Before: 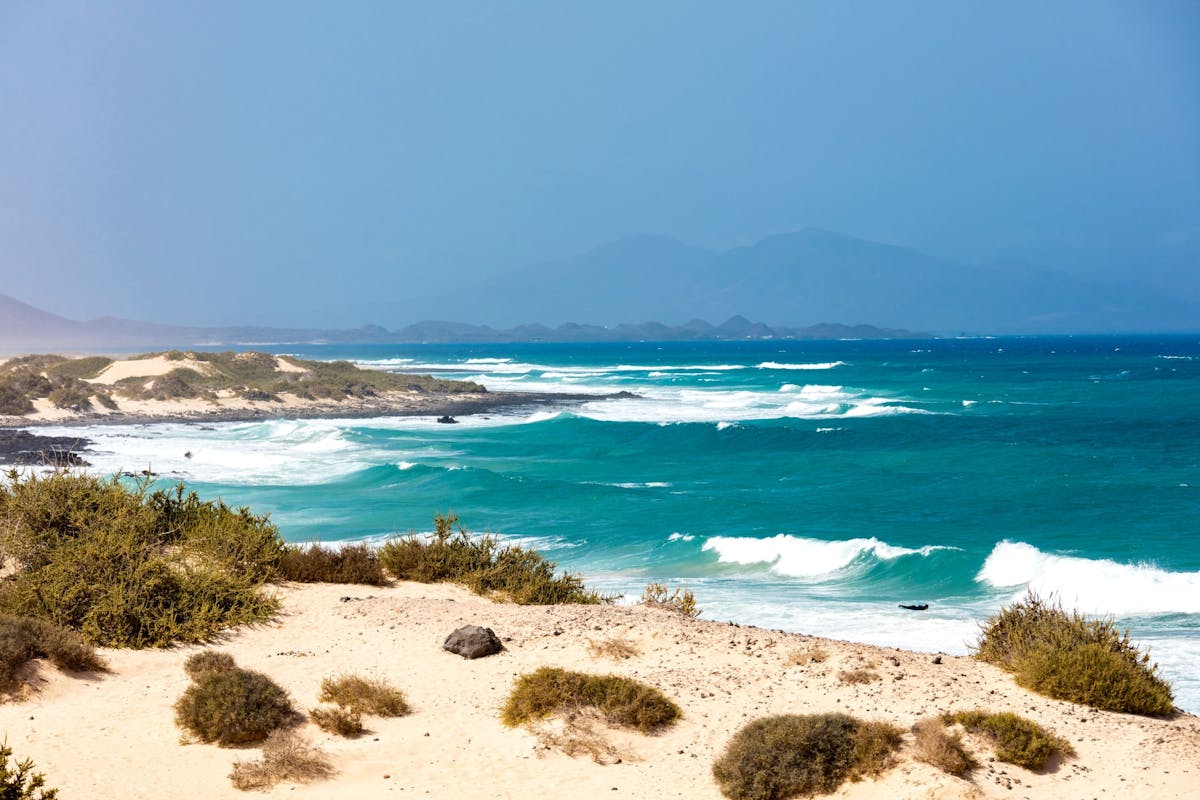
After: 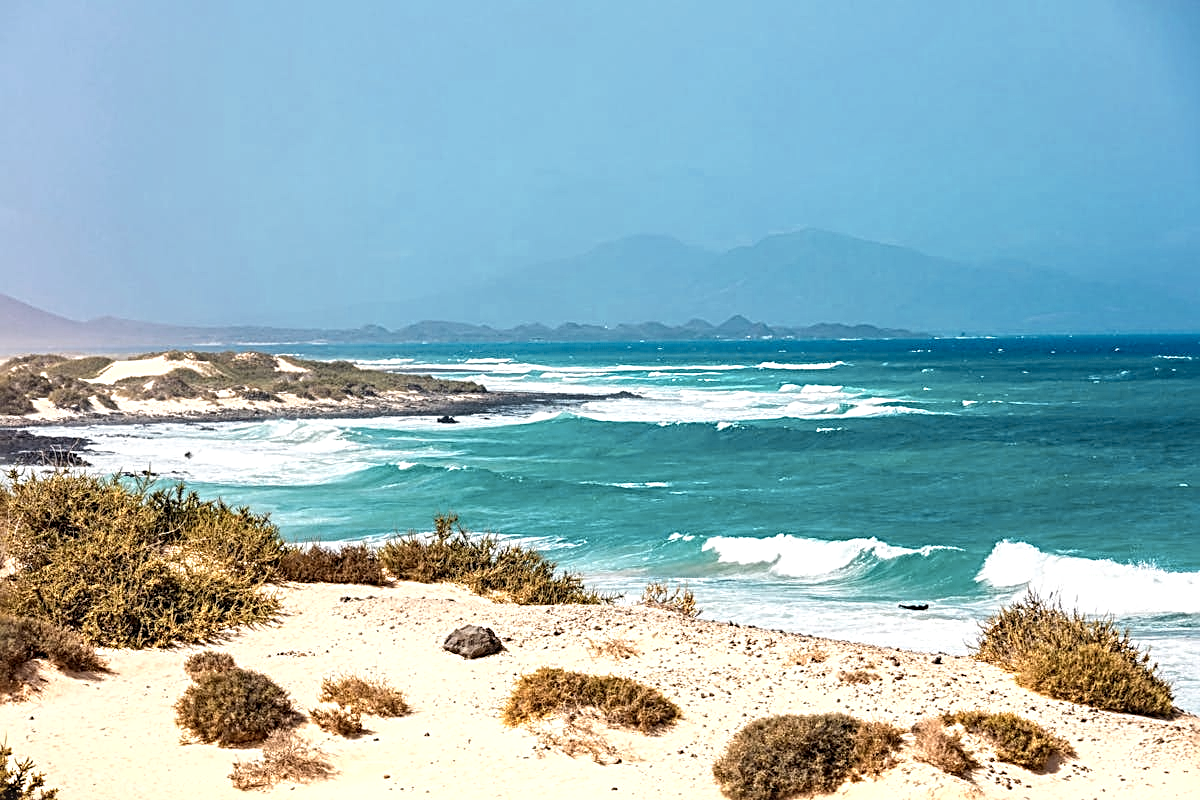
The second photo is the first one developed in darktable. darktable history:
color zones: curves: ch0 [(0.018, 0.548) (0.197, 0.654) (0.425, 0.447) (0.605, 0.658) (0.732, 0.579)]; ch1 [(0.105, 0.531) (0.224, 0.531) (0.386, 0.39) (0.618, 0.456) (0.732, 0.456) (0.956, 0.421)]; ch2 [(0.039, 0.583) (0.215, 0.465) (0.399, 0.544) (0.465, 0.548) (0.614, 0.447) (0.724, 0.43) (0.882, 0.623) (0.956, 0.632)]
sharpen: radius 3.055, amount 0.773
local contrast: on, module defaults
